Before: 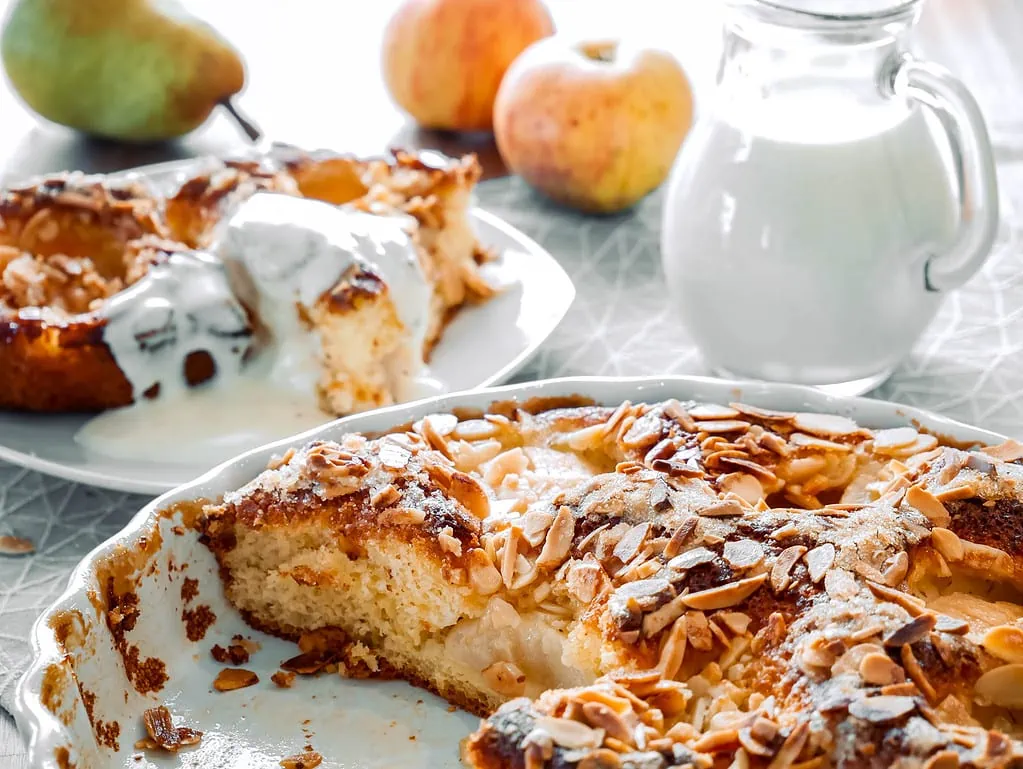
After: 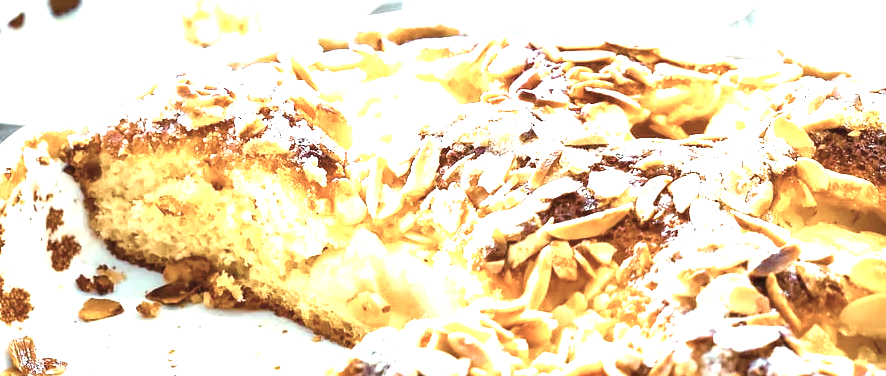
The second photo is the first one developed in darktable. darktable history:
color balance rgb: linear chroma grading › global chroma 15%, perceptual saturation grading › global saturation 30%
color zones: curves: ch1 [(0, 0.292) (0.001, 0.292) (0.2, 0.264) (0.4, 0.248) (0.6, 0.248) (0.8, 0.264) (0.999, 0.292) (1, 0.292)]
crop and rotate: left 13.306%, top 48.129%, bottom 2.928%
color balance: lift [1.004, 1.002, 1.002, 0.998], gamma [1, 1.007, 1.002, 0.993], gain [1, 0.977, 1.013, 1.023], contrast -3.64%
exposure: exposure 2.207 EV, compensate highlight preservation false
